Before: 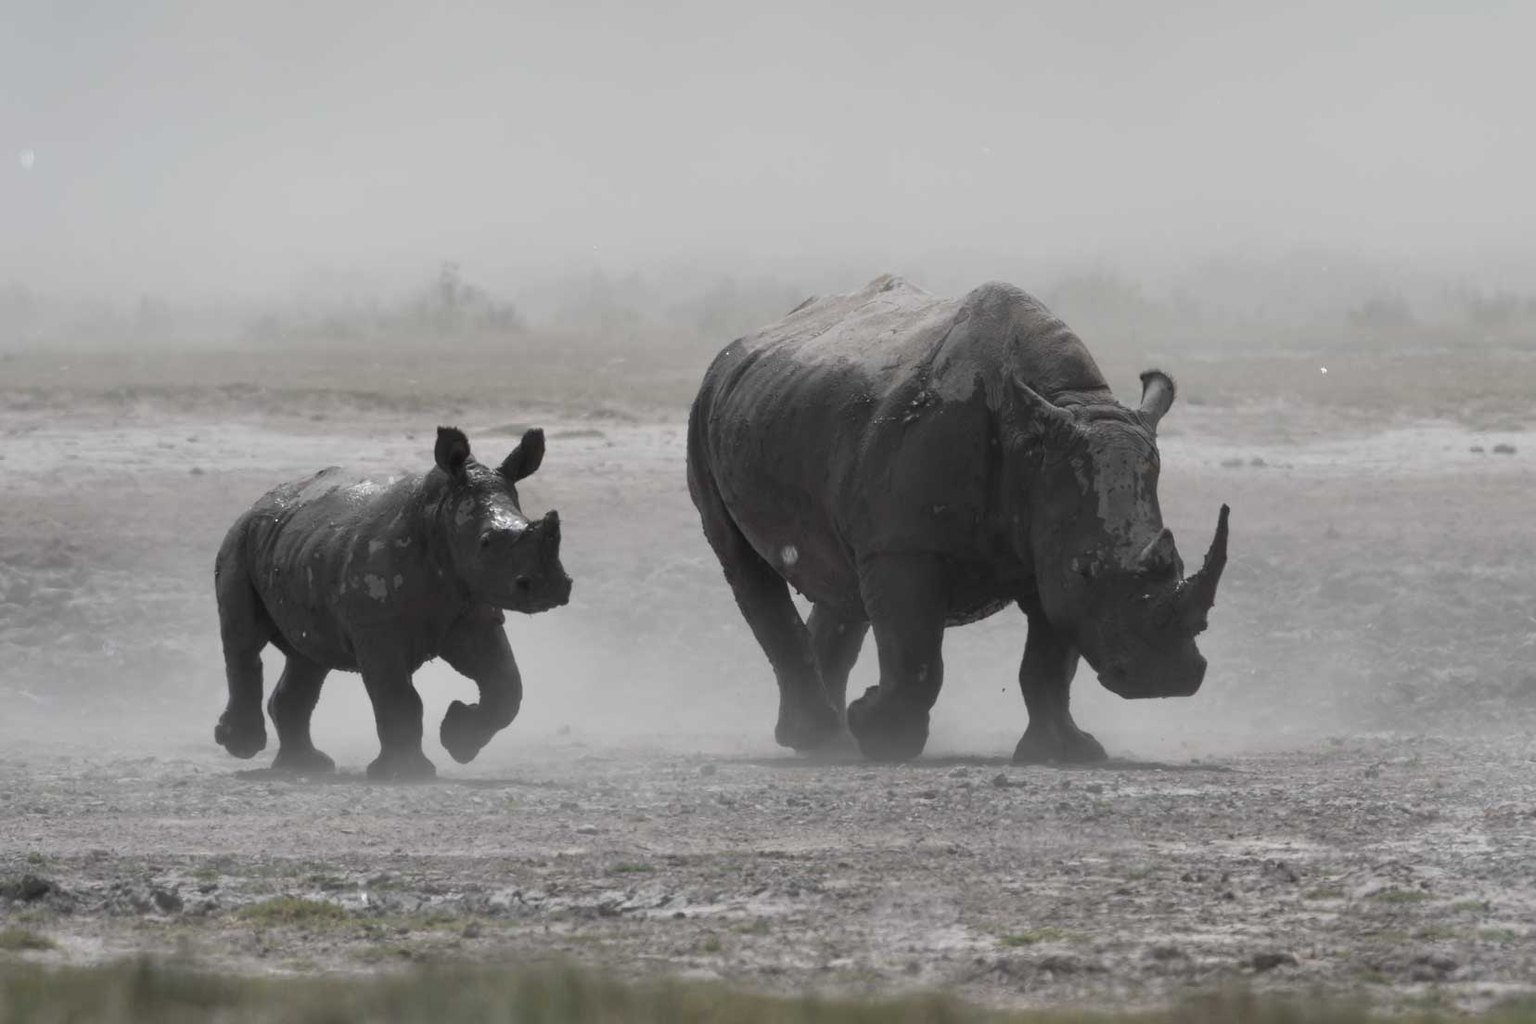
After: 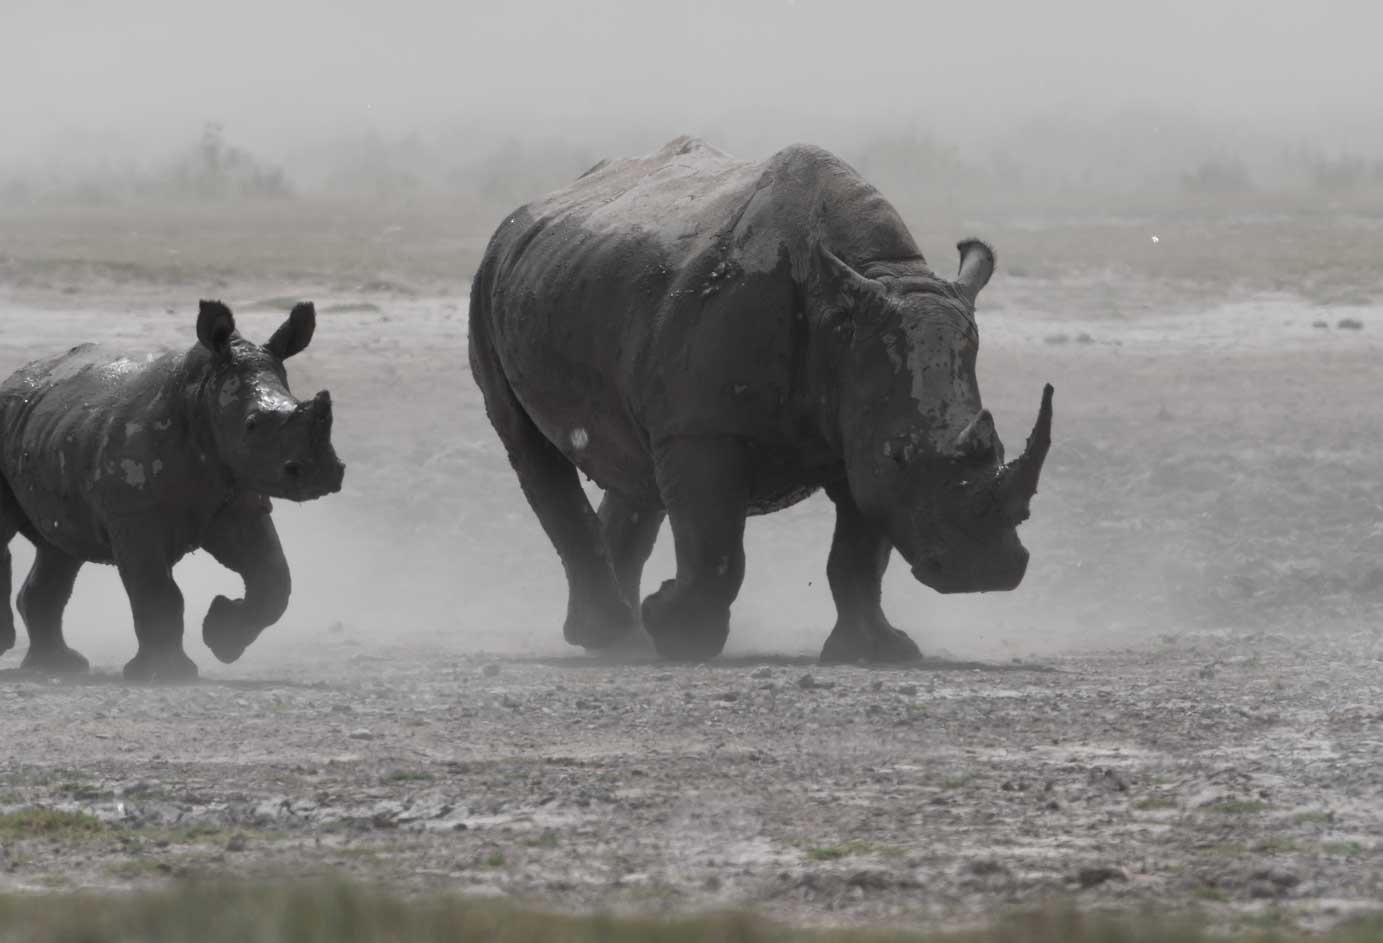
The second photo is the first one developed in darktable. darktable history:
crop: left 16.44%, top 14.575%
